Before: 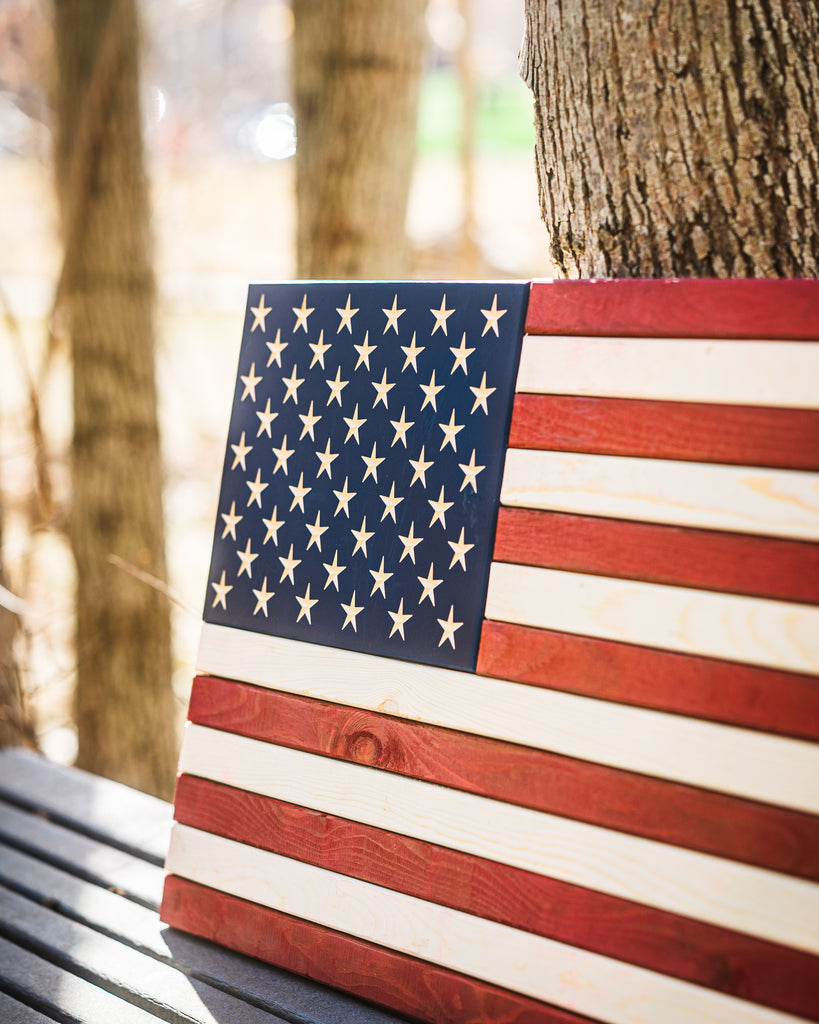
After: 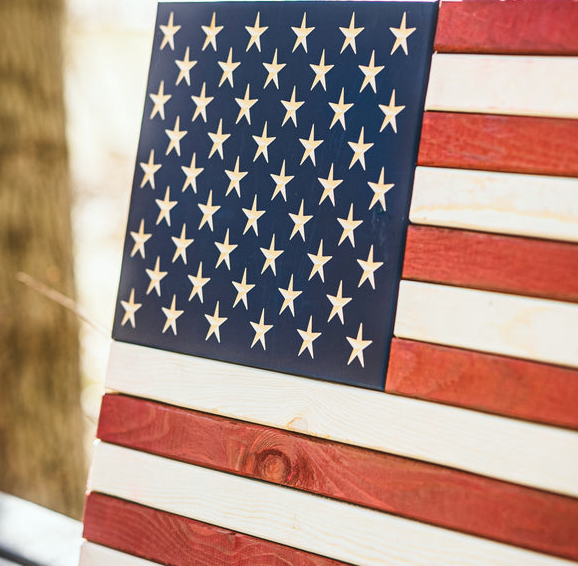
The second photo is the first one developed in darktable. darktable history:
white balance: red 0.978, blue 0.999
crop: left 11.123%, top 27.61%, right 18.3%, bottom 17.034%
